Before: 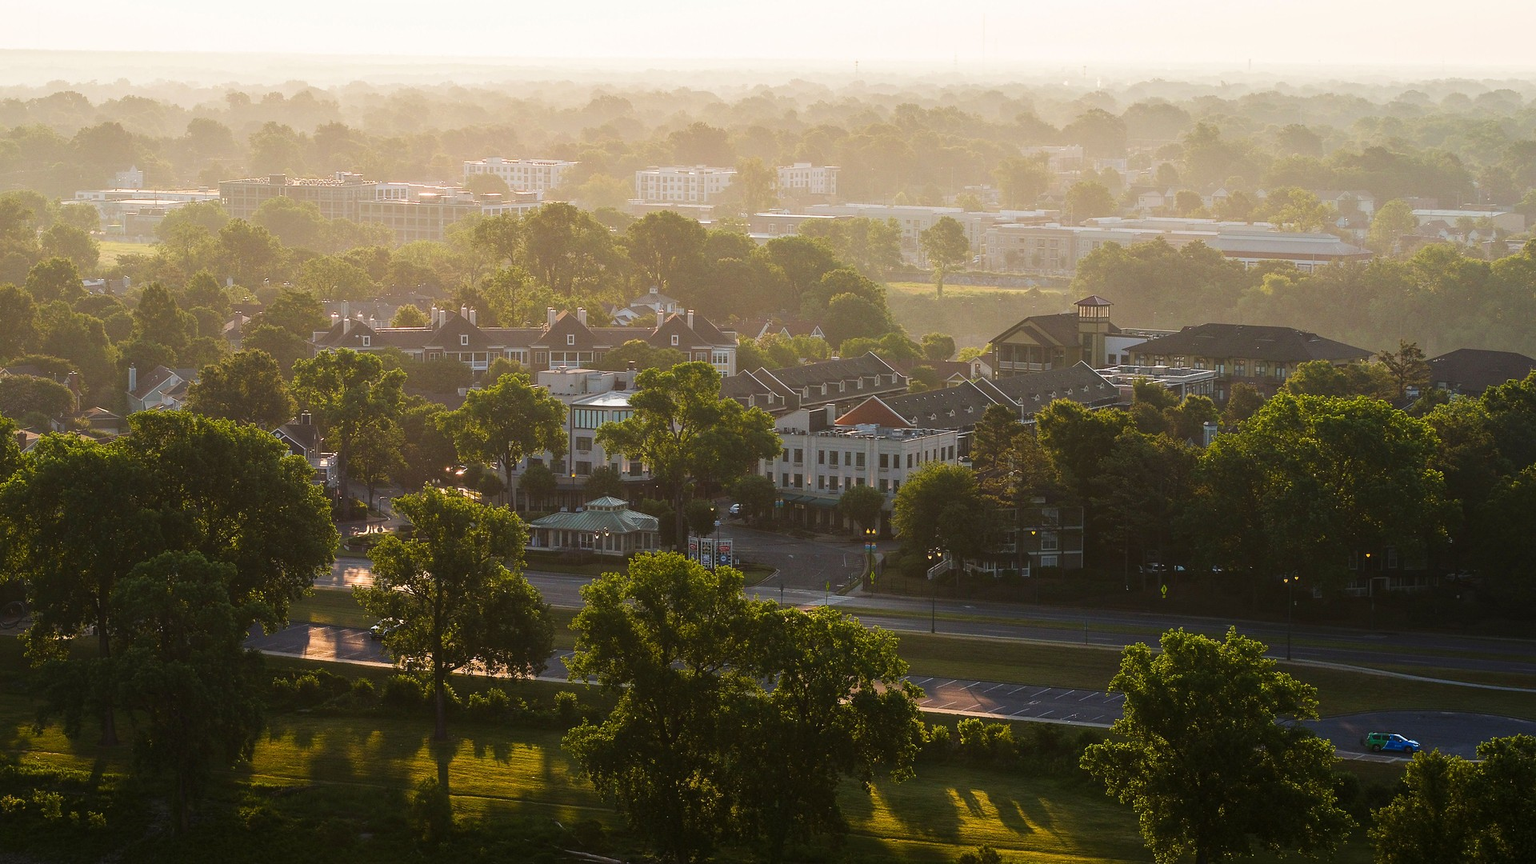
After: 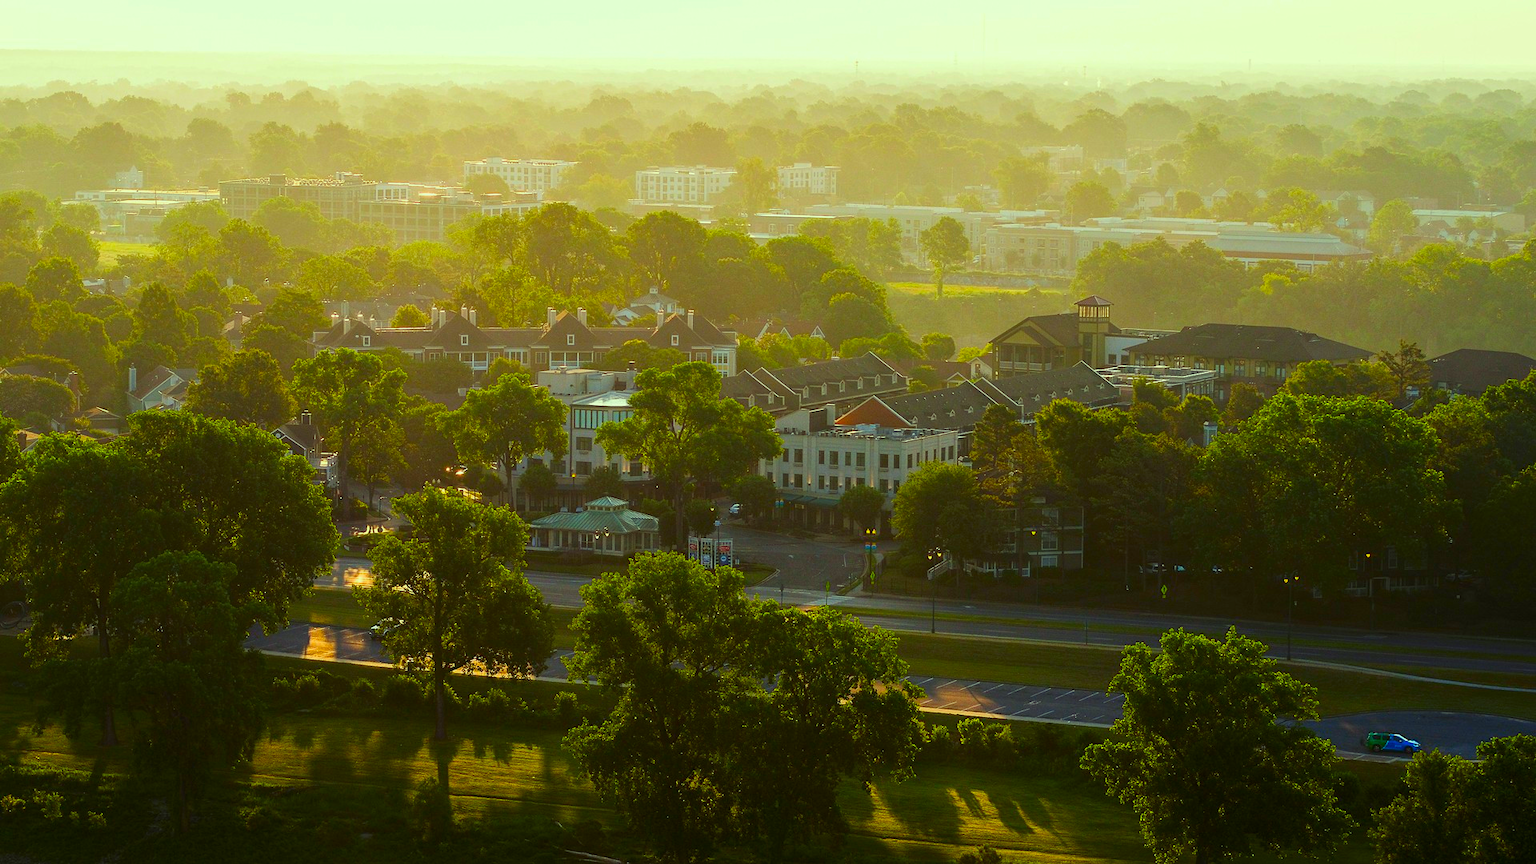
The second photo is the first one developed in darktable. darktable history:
rotate and perspective: automatic cropping off
color correction: highlights a* -10.77, highlights b* 9.8, saturation 1.72
